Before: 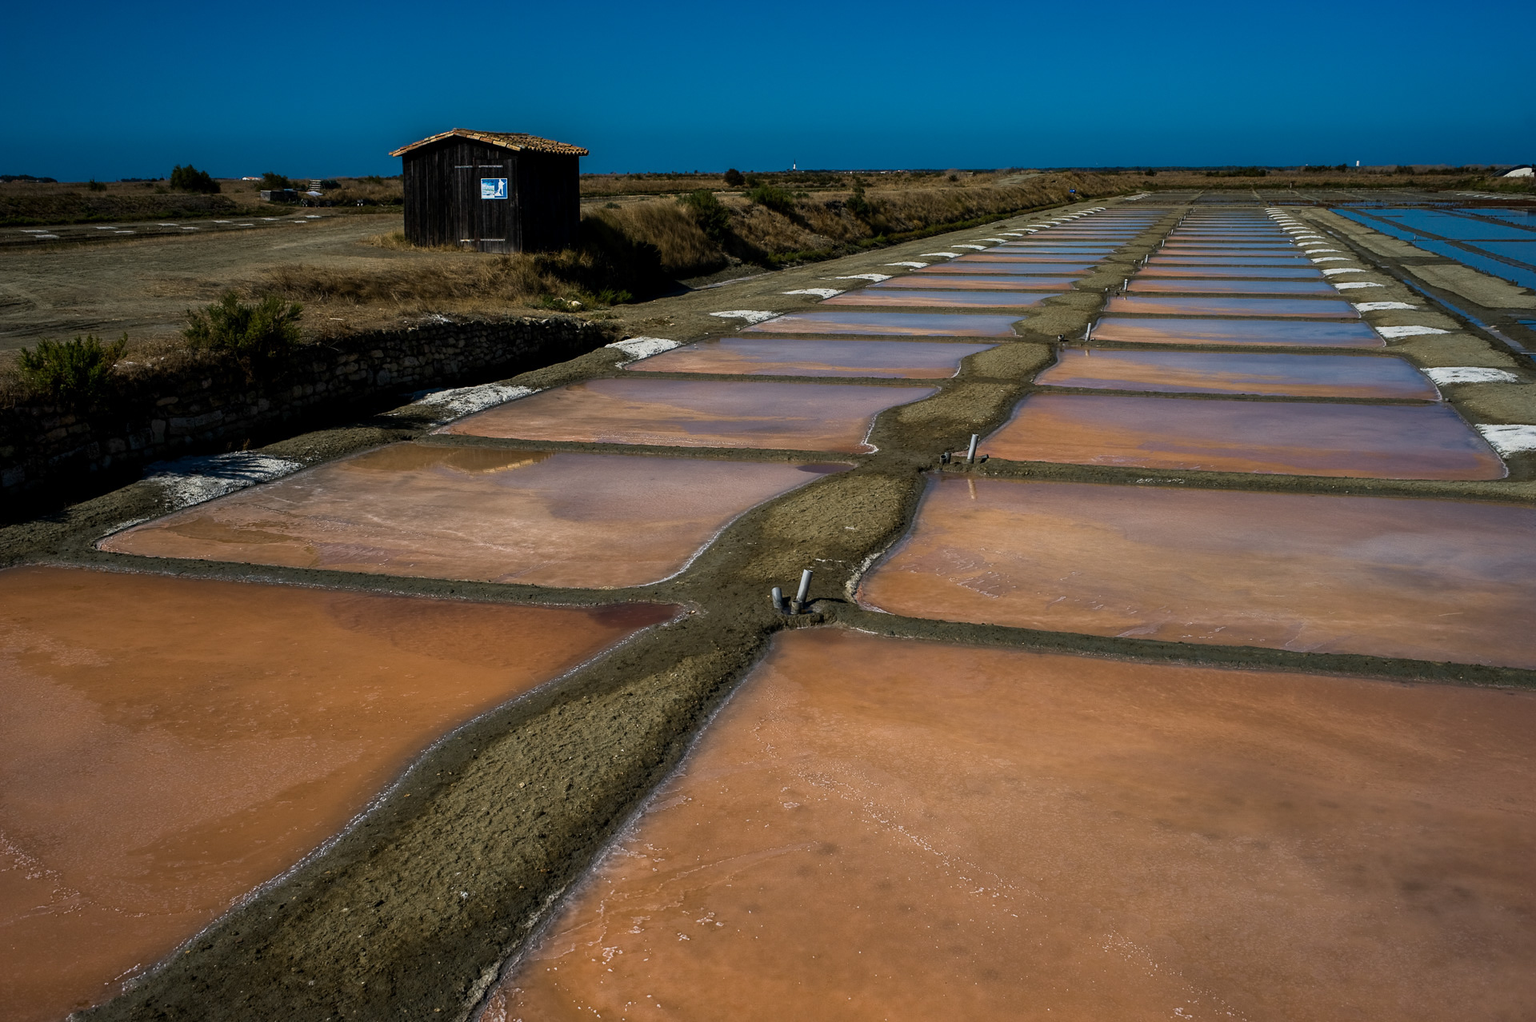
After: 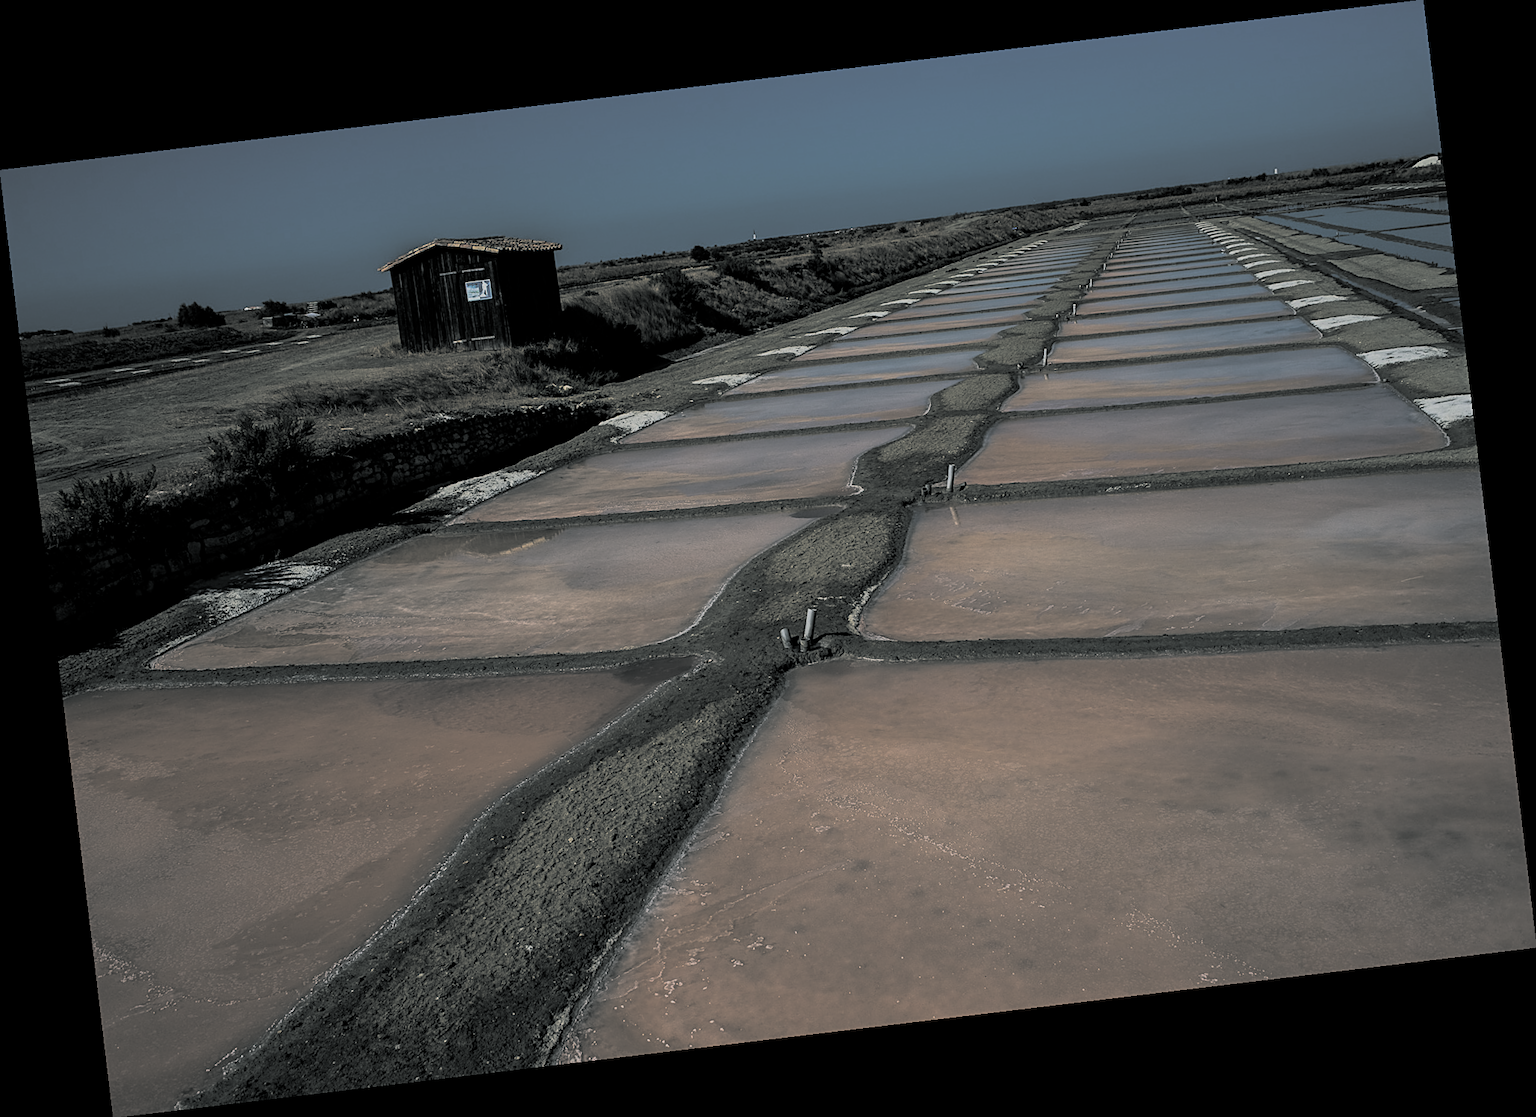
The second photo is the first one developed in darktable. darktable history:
rotate and perspective: rotation -6.83°, automatic cropping off
filmic rgb: middle gray luminance 18.42%, black relative exposure -10.5 EV, white relative exposure 3.4 EV, threshold 6 EV, target black luminance 0%, hardness 6.03, latitude 99%, contrast 0.847, shadows ↔ highlights balance 0.505%, add noise in highlights 0, preserve chrominance max RGB, color science v3 (2019), use custom middle-gray values true, iterations of high-quality reconstruction 0, contrast in highlights soft, enable highlight reconstruction true
split-toning: shadows › hue 190.8°, shadows › saturation 0.05, highlights › hue 54°, highlights › saturation 0.05, compress 0%
sharpen: on, module defaults
